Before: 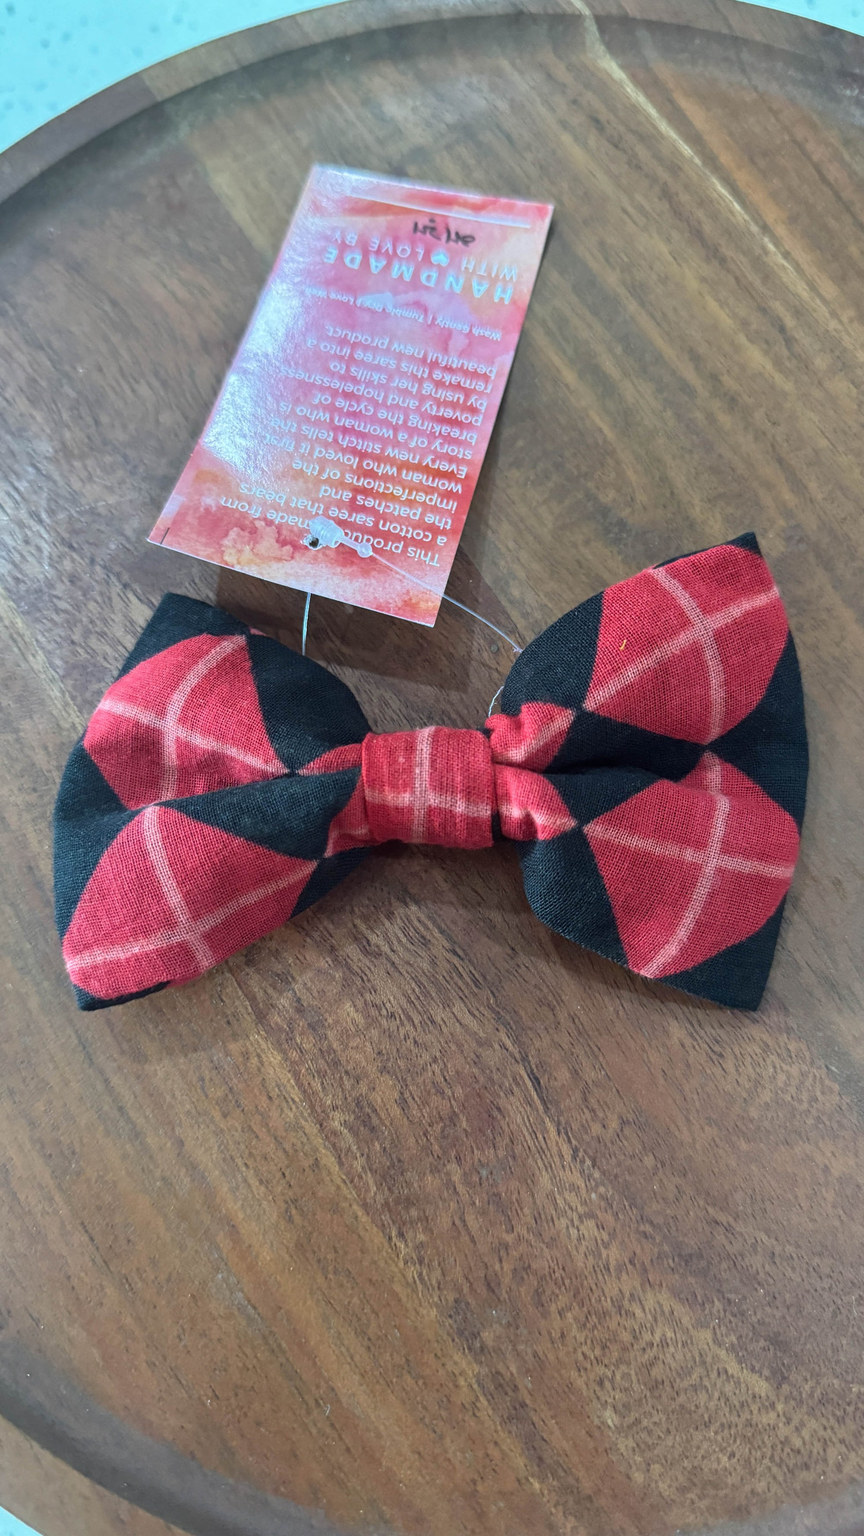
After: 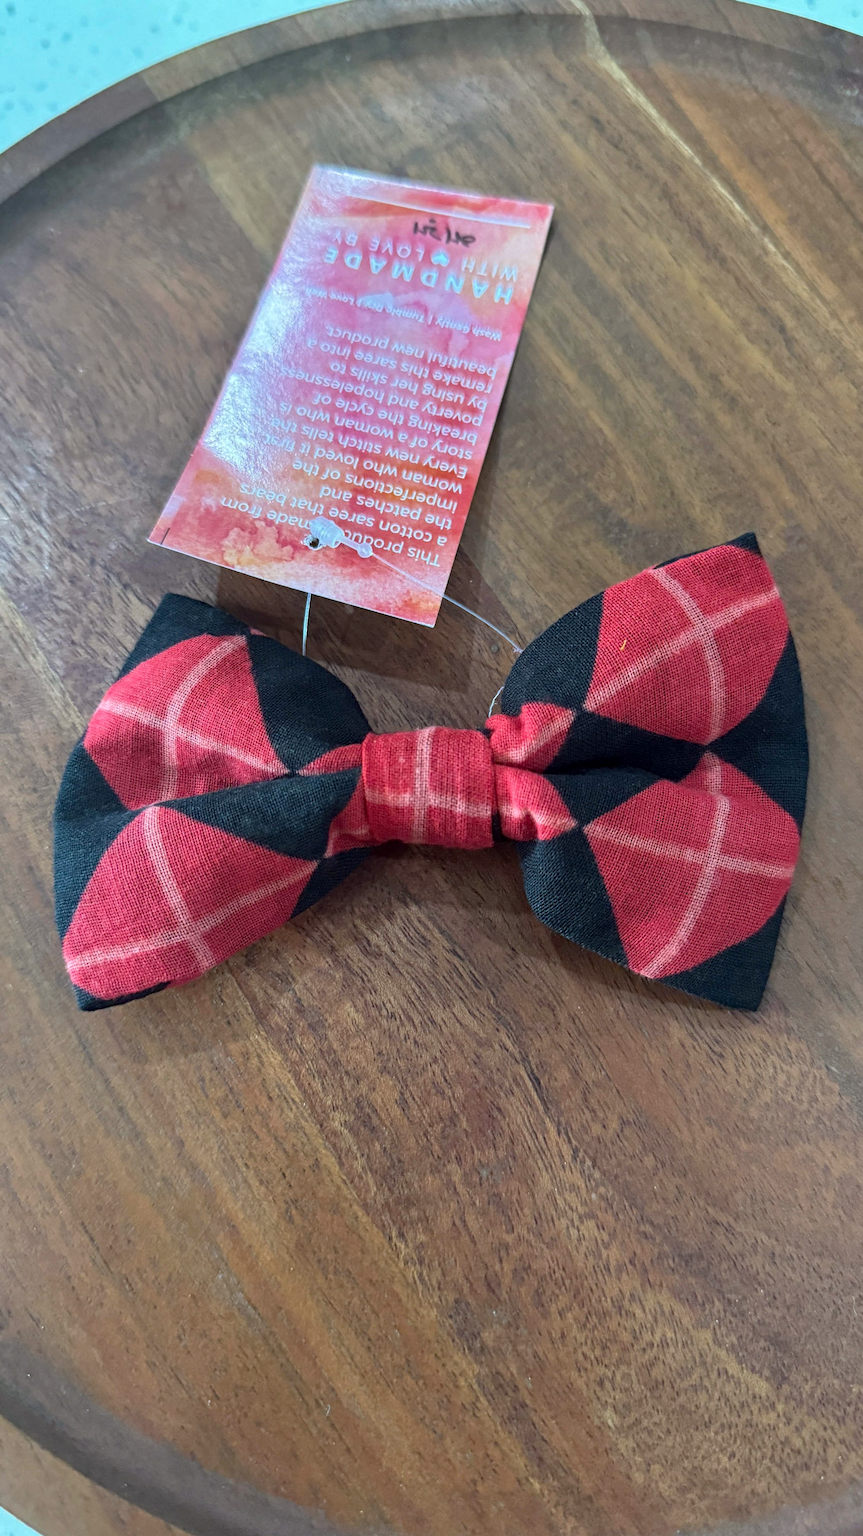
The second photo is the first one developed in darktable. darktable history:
exposure: black level correction 0.002, compensate exposure bias true, compensate highlight preservation false
haze removal: compatibility mode true, adaptive false
